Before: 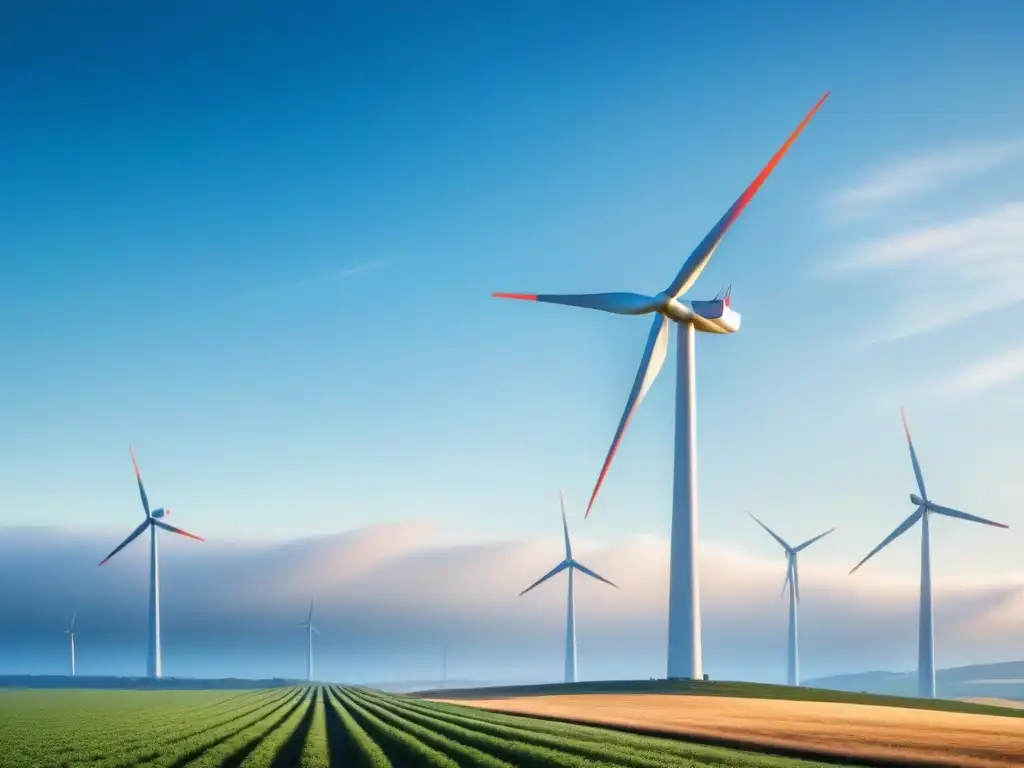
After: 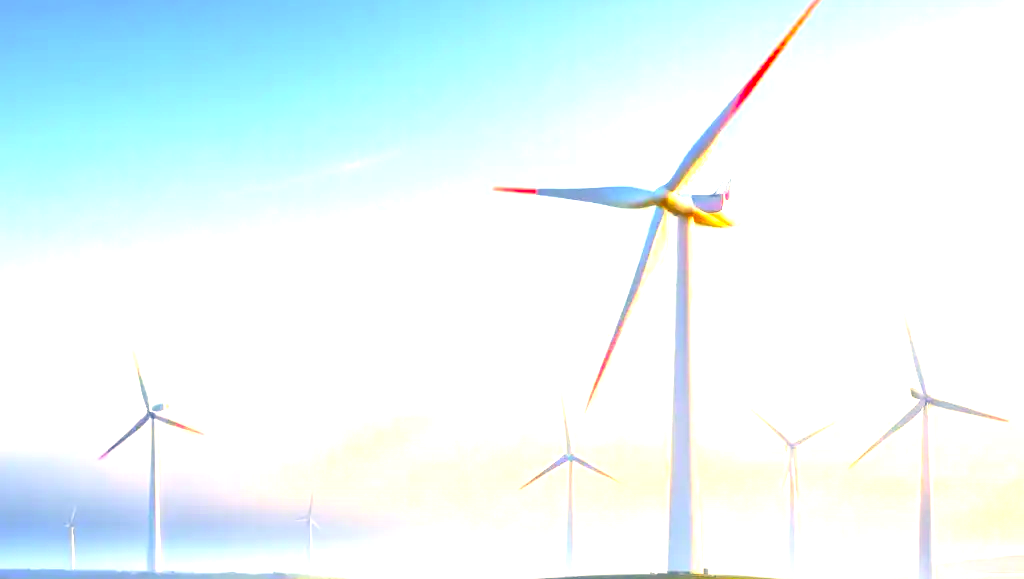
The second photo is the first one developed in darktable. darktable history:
color correction: highlights a* 18.13, highlights b* 35.79, shadows a* 1.18, shadows b* 6.18, saturation 1.05
contrast brightness saturation: contrast -0.2, saturation 0.186
crop: top 13.836%, bottom 10.77%
exposure: exposure 2.2 EV, compensate highlight preservation false
